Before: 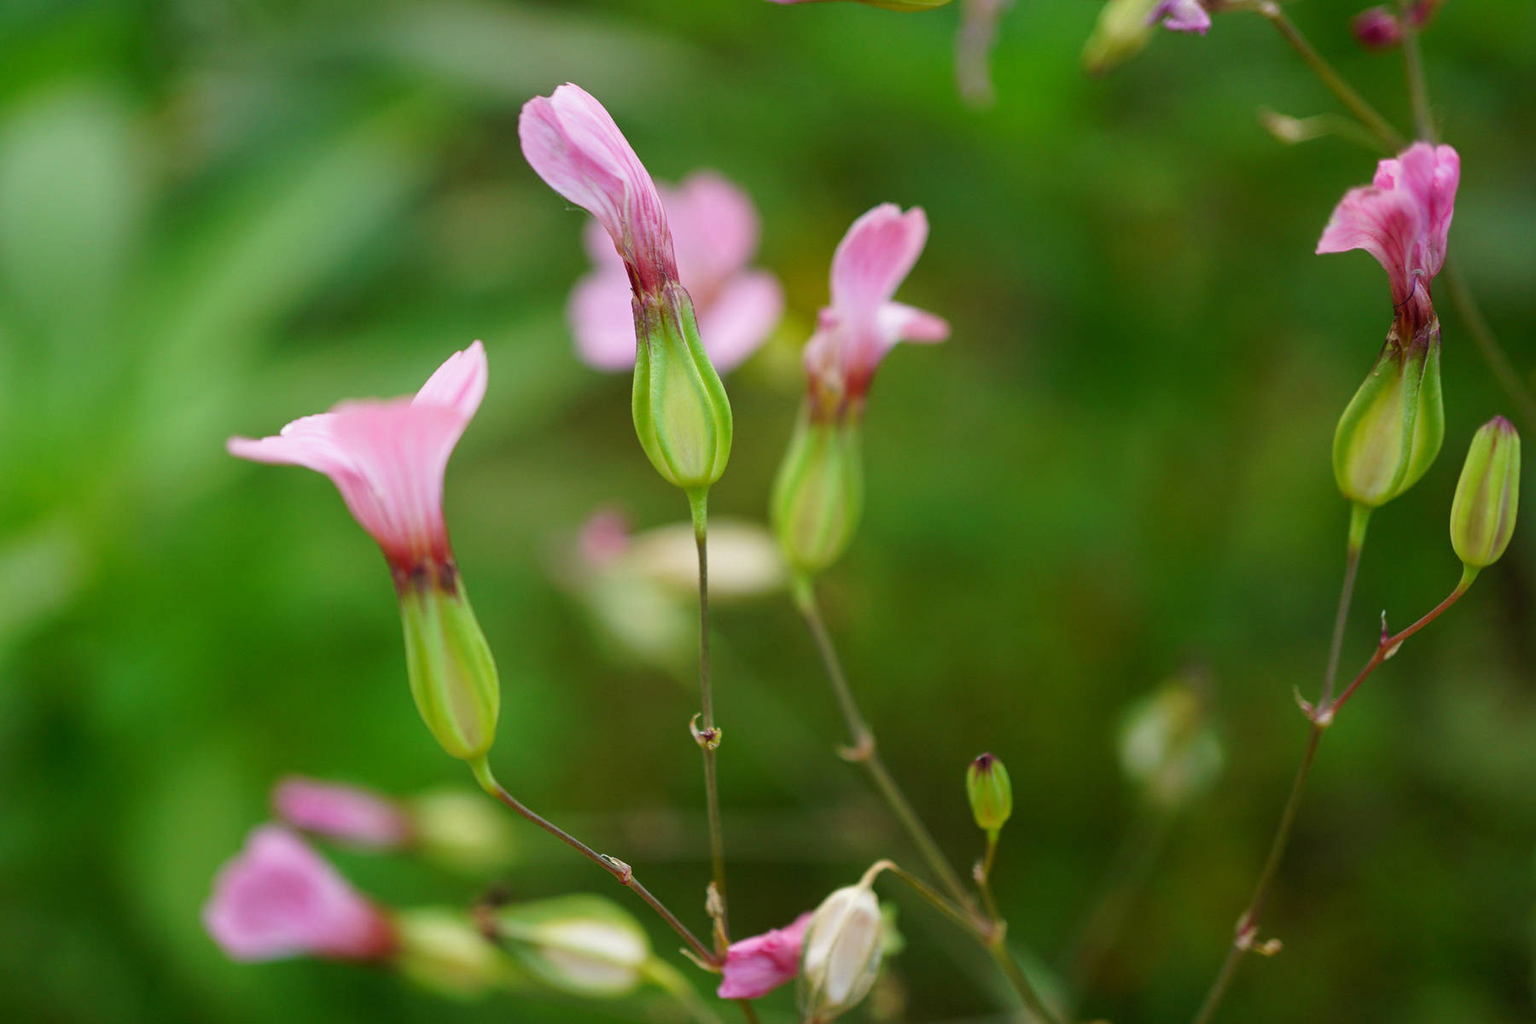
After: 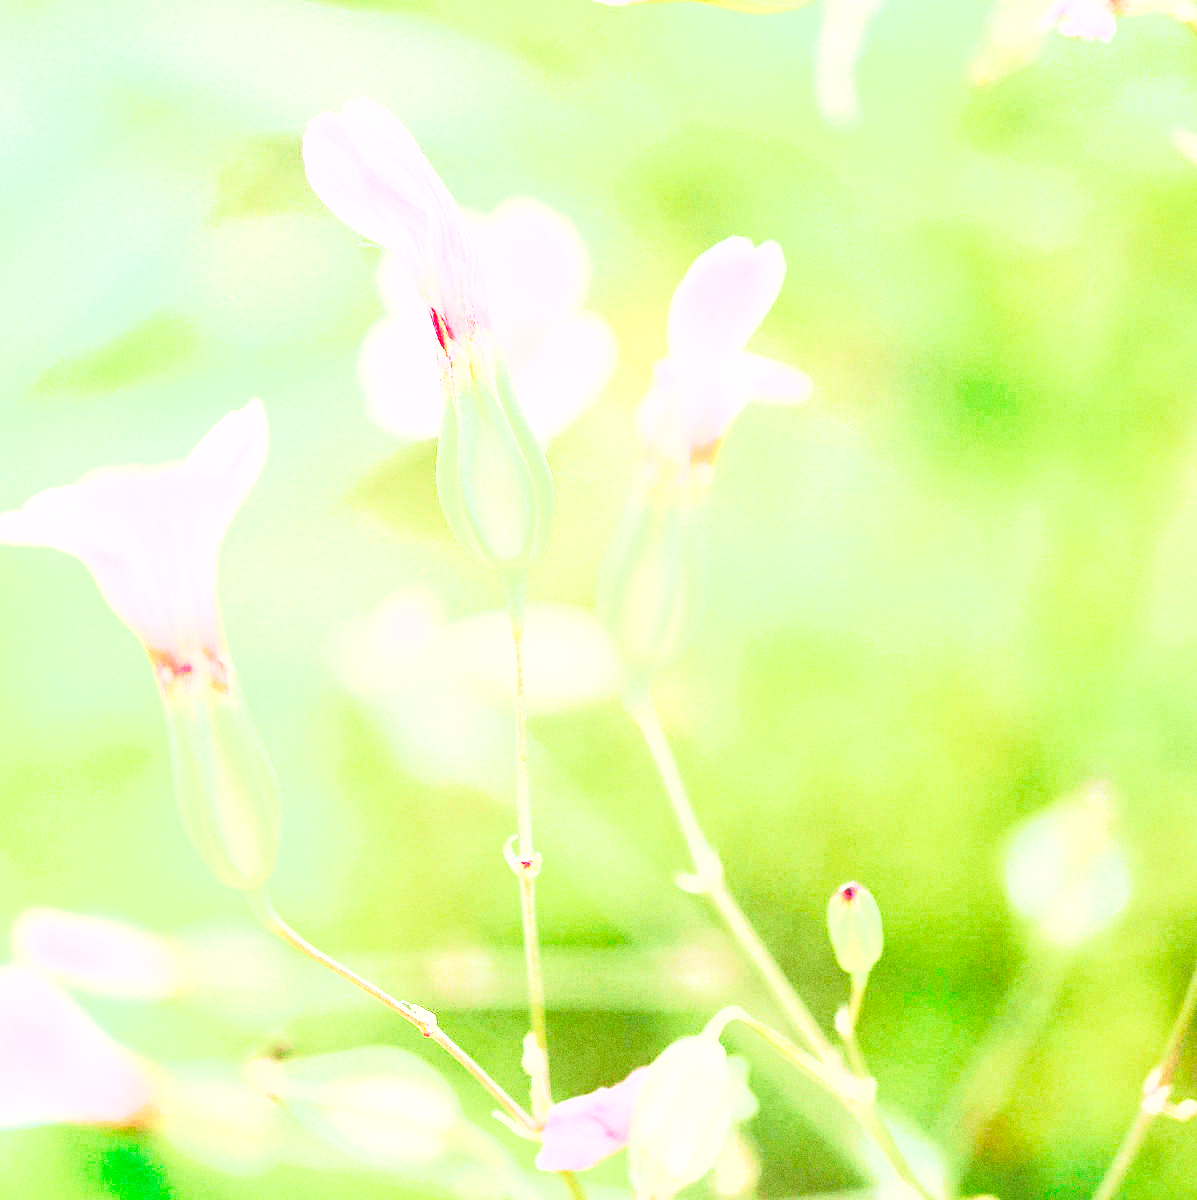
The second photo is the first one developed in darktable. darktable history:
crop: left 16.899%, right 16.556%
shadows and highlights: radius 125.46, shadows 21.19, highlights -21.19, low approximation 0.01
rgb curve: curves: ch0 [(0, 0) (0.415, 0.237) (1, 1)]
grain: coarseness 0.09 ISO, strength 40%
base curve: curves: ch0 [(0, 0) (0.028, 0.03) (0.121, 0.232) (0.46, 0.748) (0.859, 0.968) (1, 1)], preserve colors none
tone curve: curves: ch0 [(0, 0) (0.068, 0.031) (0.175, 0.139) (0.32, 0.345) (0.495, 0.544) (0.748, 0.762) (0.993, 0.954)]; ch1 [(0, 0) (0.294, 0.184) (0.34, 0.303) (0.371, 0.344) (0.441, 0.408) (0.477, 0.474) (0.499, 0.5) (0.529, 0.523) (0.677, 0.762) (1, 1)]; ch2 [(0, 0) (0.431, 0.419) (0.495, 0.502) (0.524, 0.534) (0.557, 0.56) (0.634, 0.654) (0.728, 0.722) (1, 1)], color space Lab, independent channels, preserve colors none
exposure: black level correction 0, exposure 4 EV, compensate exposure bias true, compensate highlight preservation false
